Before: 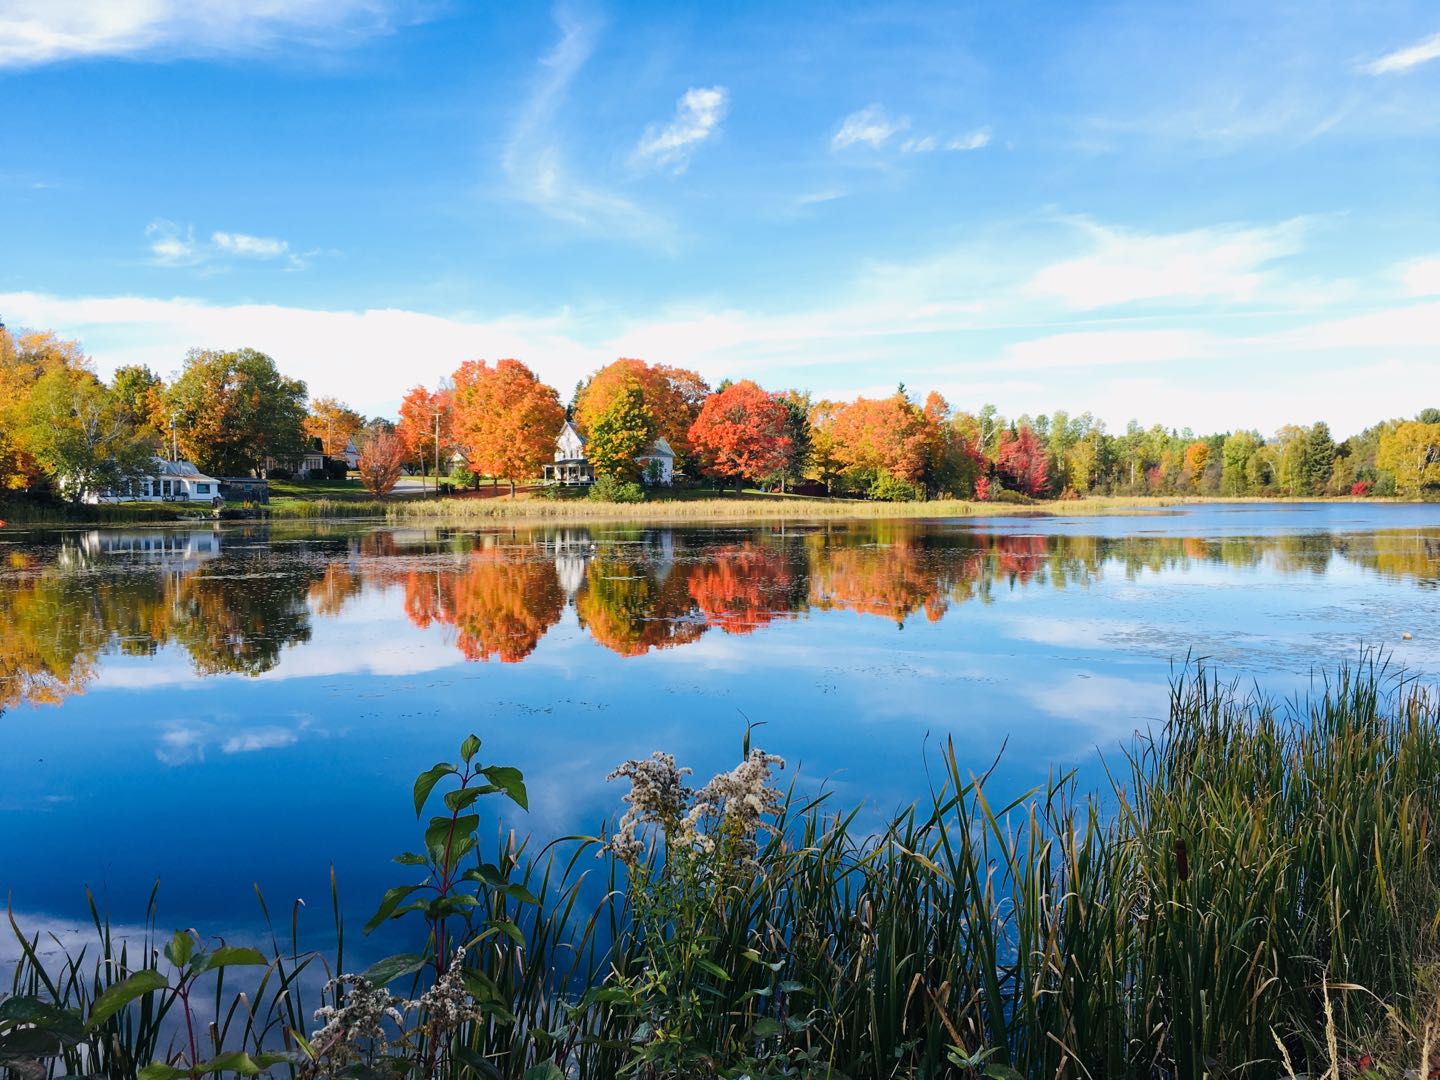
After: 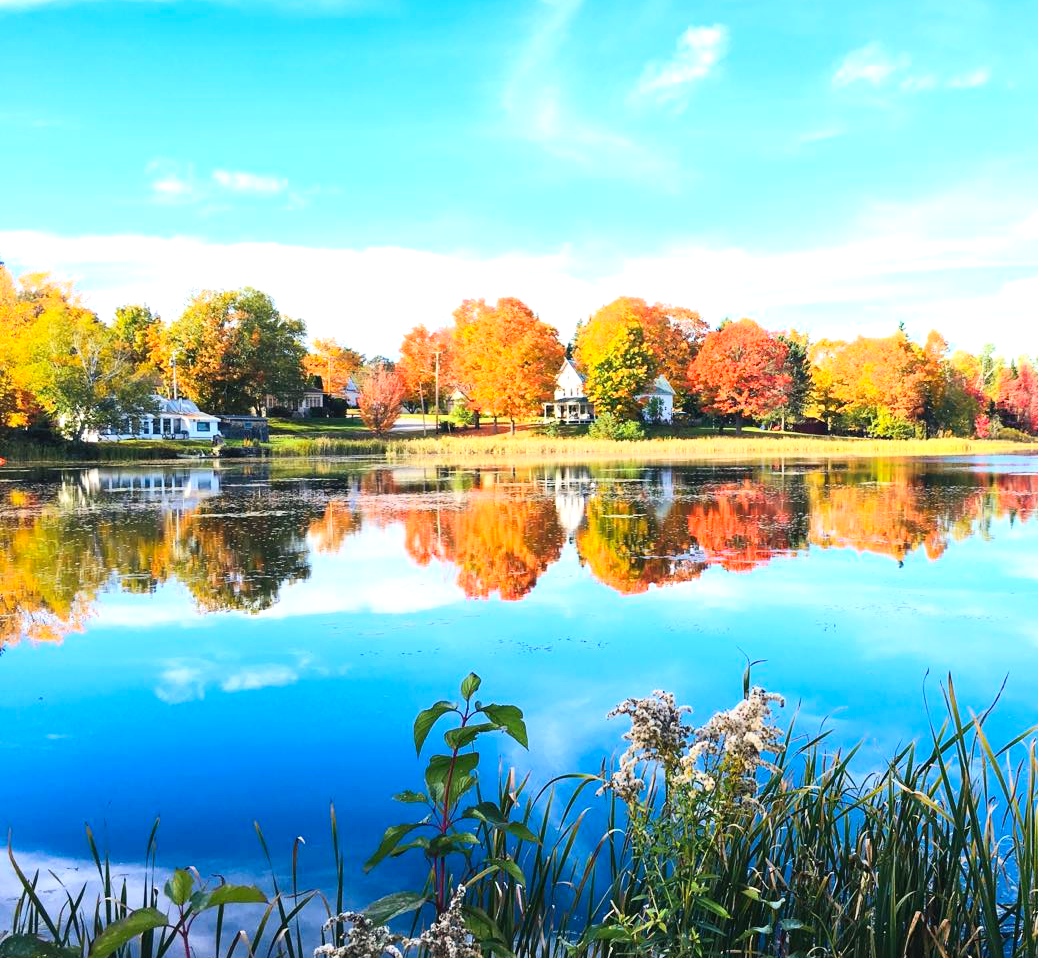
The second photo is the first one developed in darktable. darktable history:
crop: top 5.741%, right 27.868%, bottom 5.52%
contrast brightness saturation: contrast 0.198, brightness 0.159, saturation 0.215
exposure: black level correction 0, exposure 0.697 EV, compensate exposure bias true, compensate highlight preservation false
